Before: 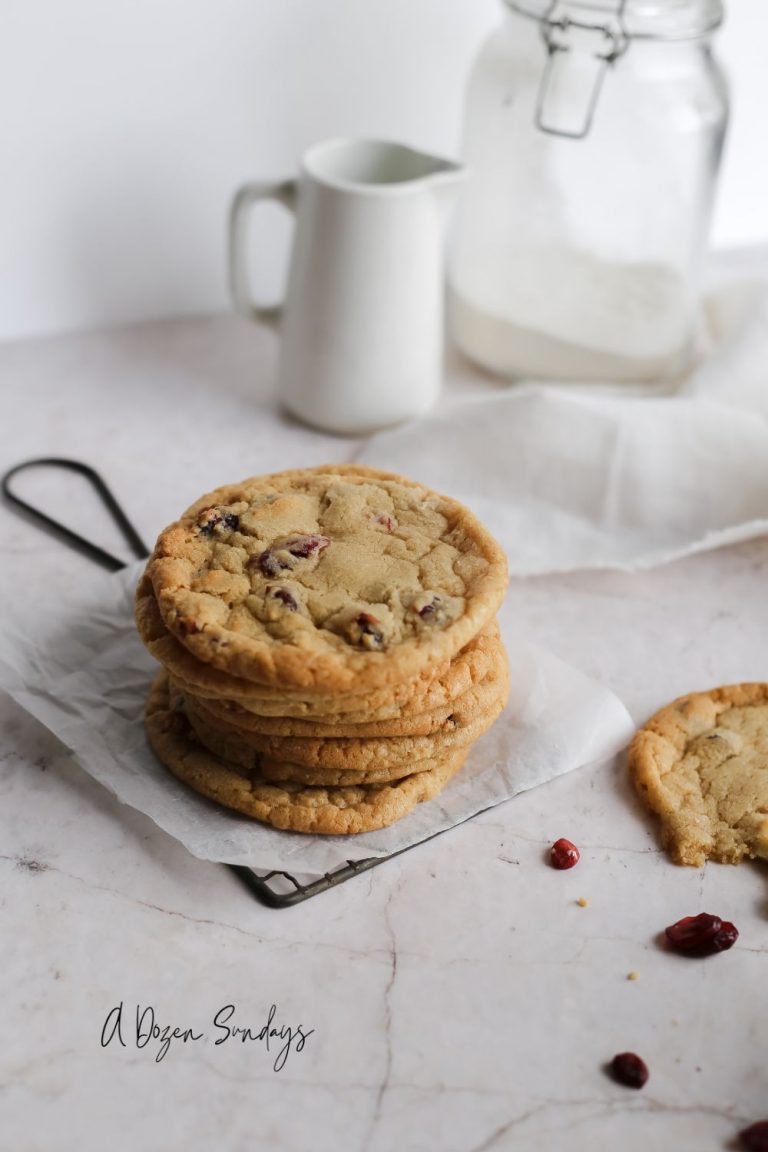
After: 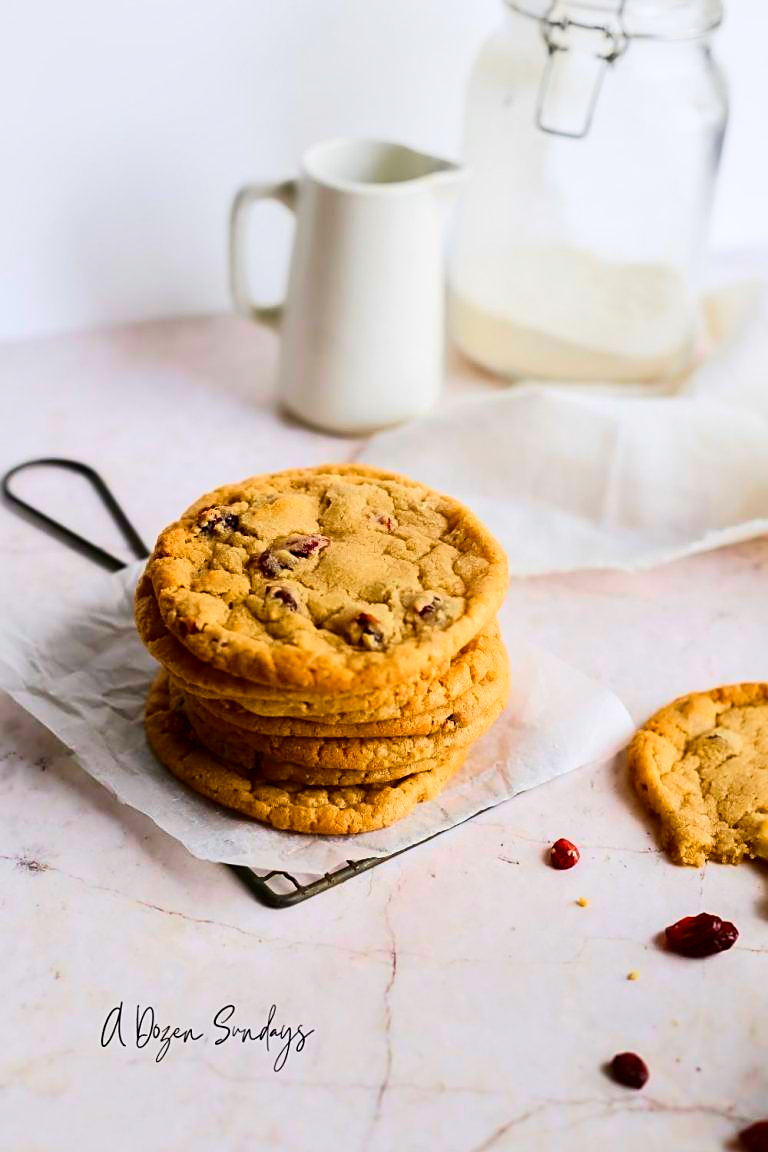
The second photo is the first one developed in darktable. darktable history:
tone curve: curves: ch0 [(0, 0) (0.091, 0.075) (0.389, 0.441) (0.696, 0.808) (0.844, 0.908) (0.909, 0.942) (1, 0.973)]; ch1 [(0, 0) (0.437, 0.404) (0.48, 0.486) (0.5, 0.5) (0.529, 0.556) (0.58, 0.606) (0.616, 0.654) (1, 1)]; ch2 [(0, 0) (0.442, 0.415) (0.5, 0.5) (0.535, 0.567) (0.585, 0.632) (1, 1)], color space Lab, independent channels, preserve colors none
sharpen: on, module defaults
tone equalizer: on, module defaults
color balance rgb: perceptual saturation grading › global saturation 30%, global vibrance 20%
local contrast: mode bilateral grid, contrast 20, coarseness 50, detail 120%, midtone range 0.2
